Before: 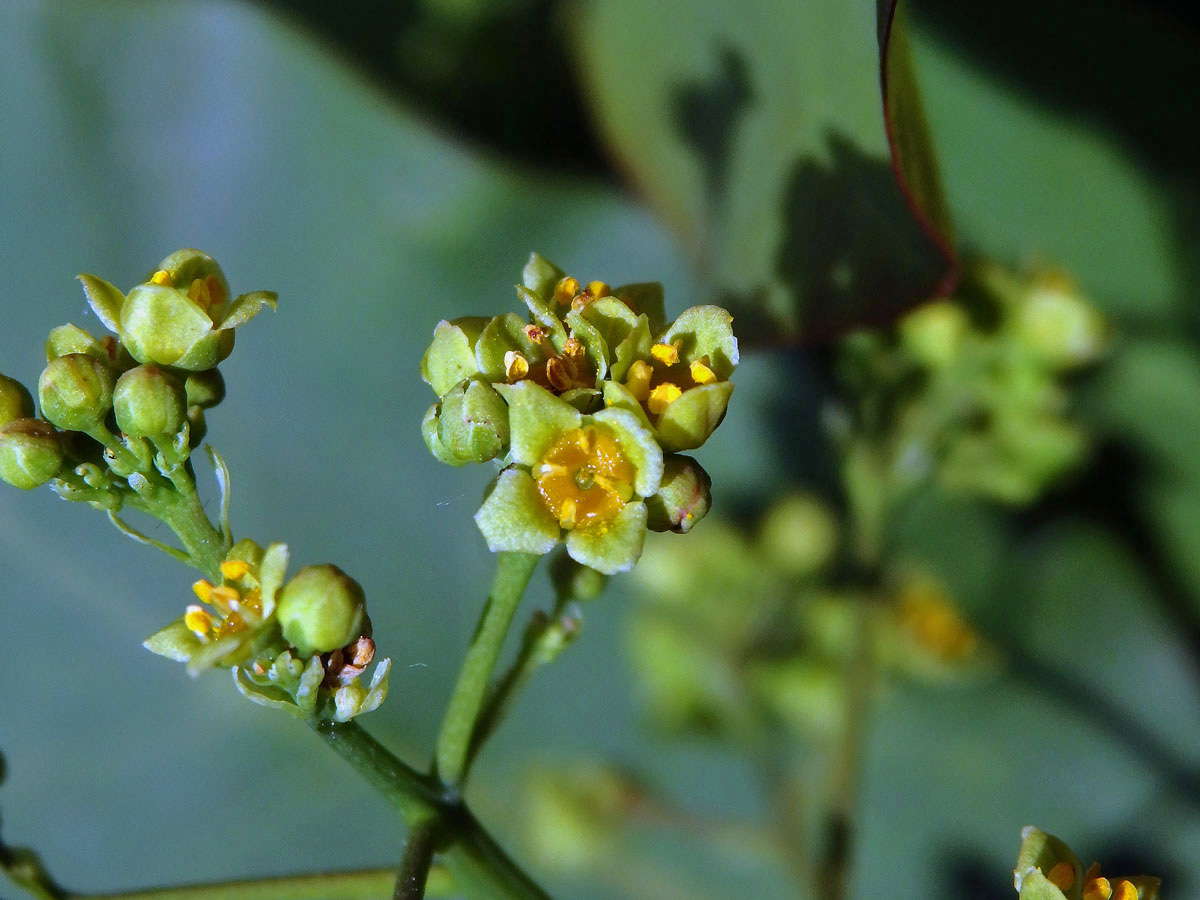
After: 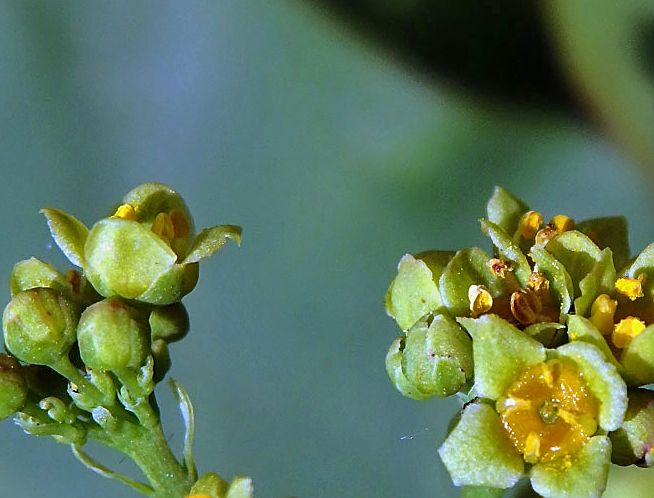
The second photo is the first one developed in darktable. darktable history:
sharpen: on, module defaults
crop and rotate: left 3.044%, top 7.392%, right 42.43%, bottom 37.258%
